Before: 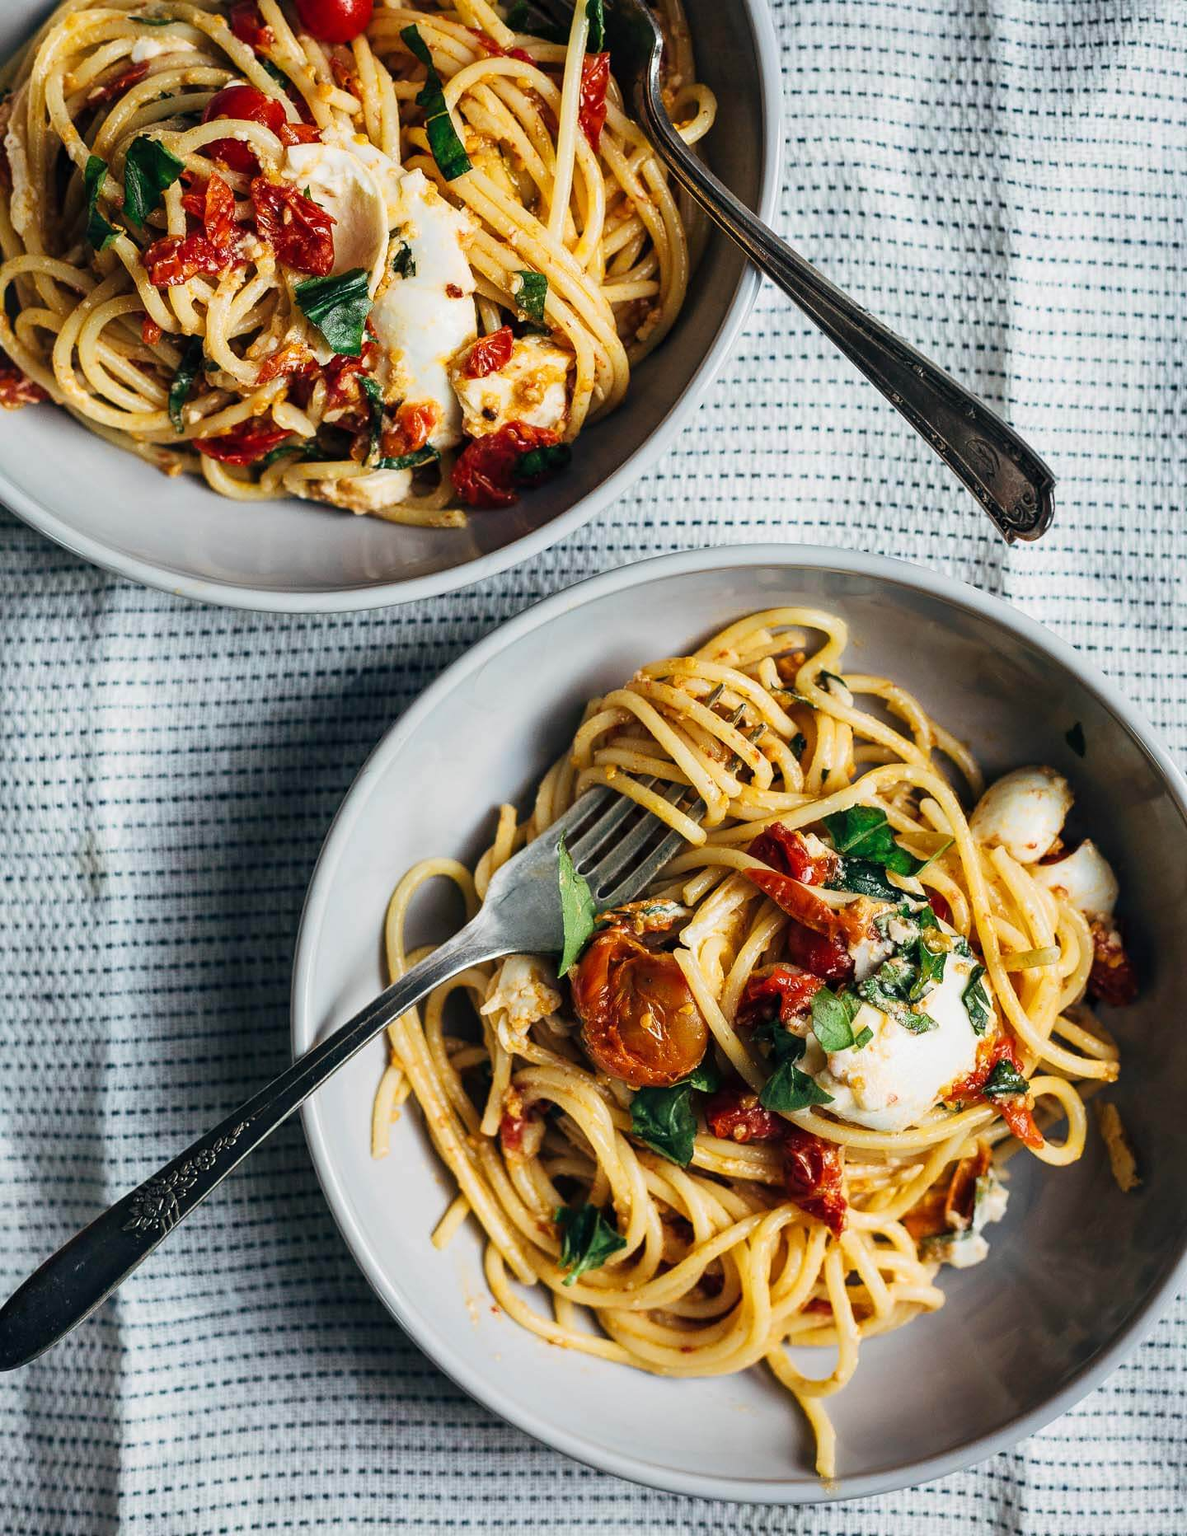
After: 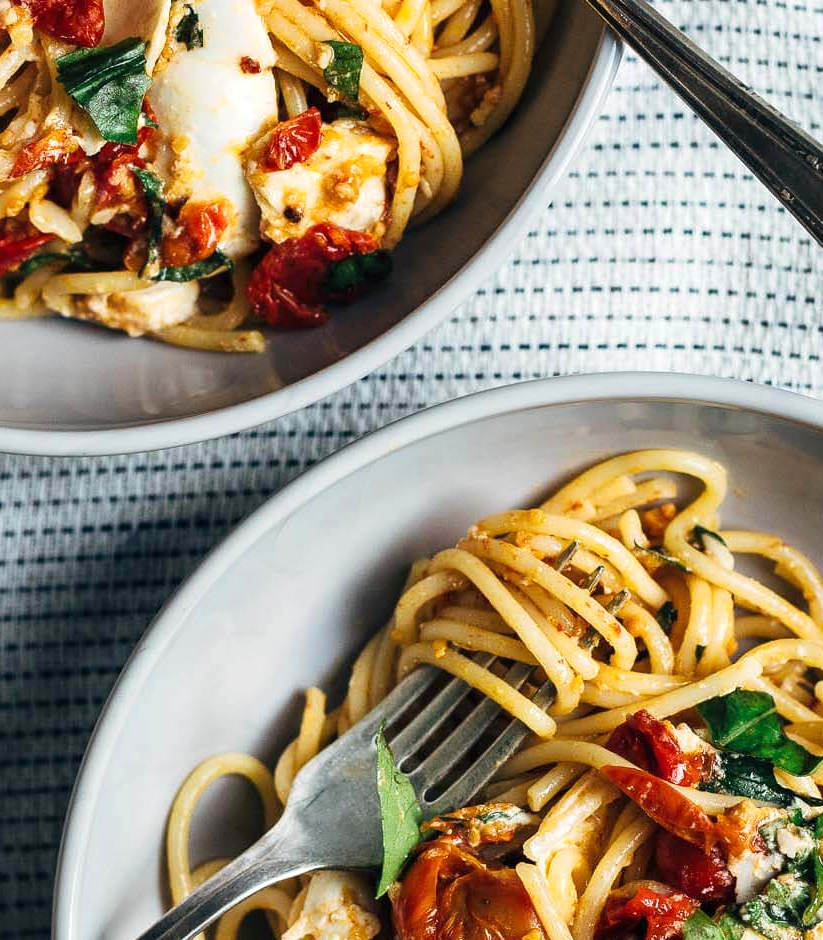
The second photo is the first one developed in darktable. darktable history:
exposure: exposure 0.2 EV, compensate highlight preservation false
crop: left 20.932%, top 15.471%, right 21.848%, bottom 34.081%
color zones: curves: ch0 [(0, 0.5) (0.143, 0.5) (0.286, 0.5) (0.429, 0.5) (0.62, 0.489) (0.714, 0.445) (0.844, 0.496) (1, 0.5)]; ch1 [(0, 0.5) (0.143, 0.5) (0.286, 0.5) (0.429, 0.5) (0.571, 0.5) (0.714, 0.523) (0.857, 0.5) (1, 0.5)]
